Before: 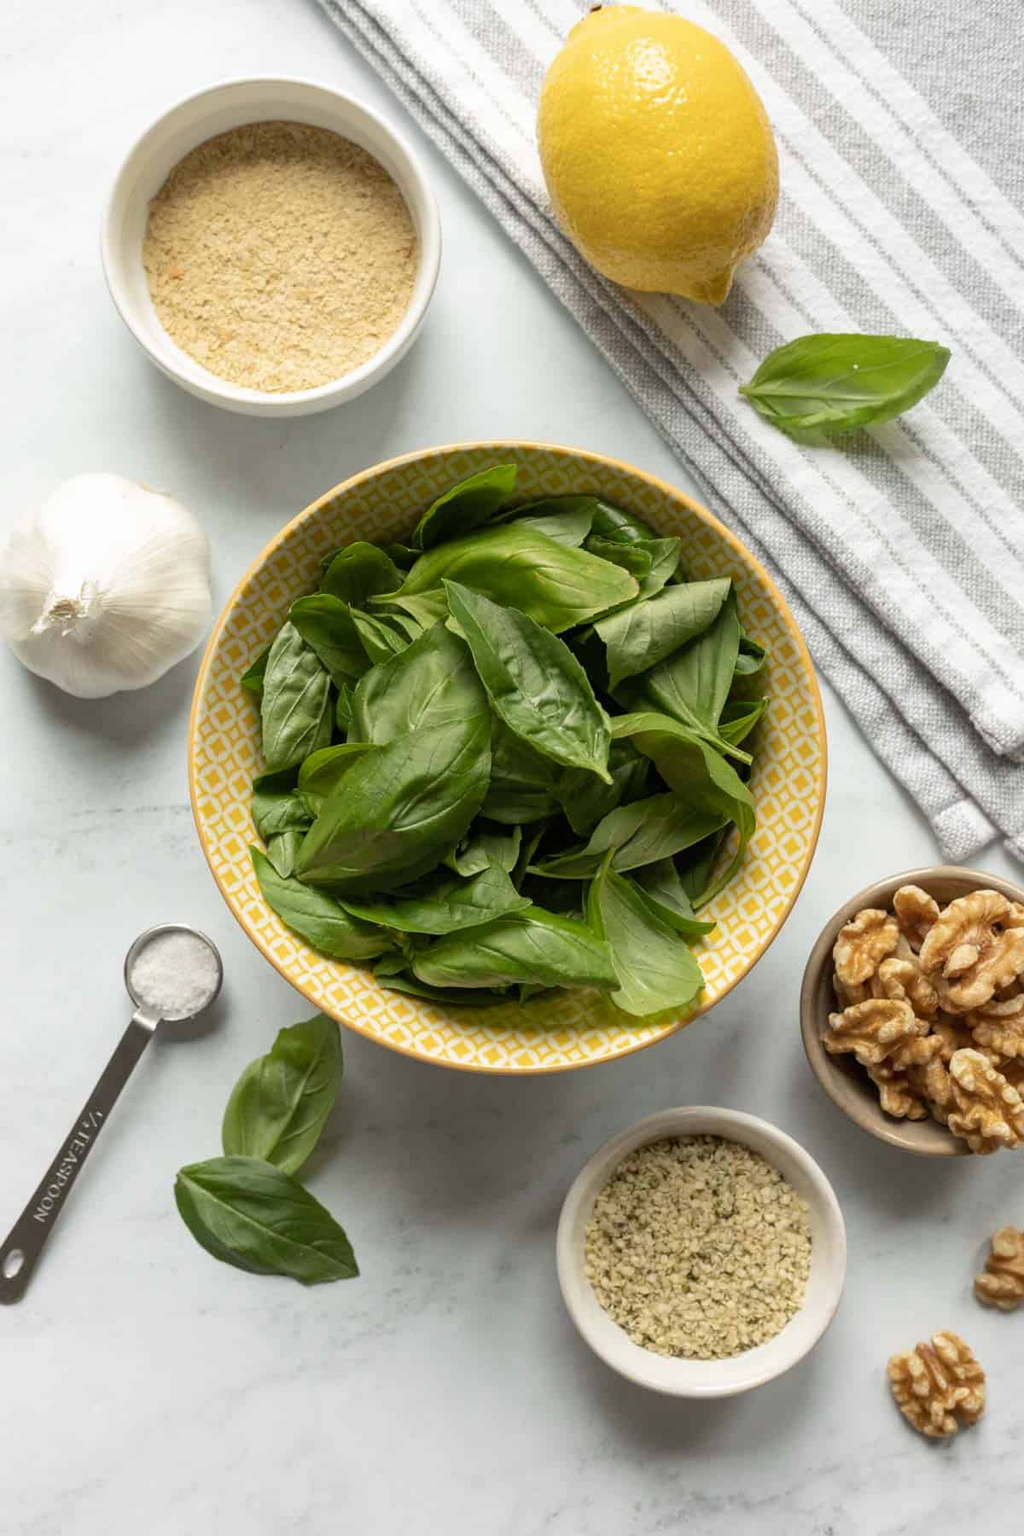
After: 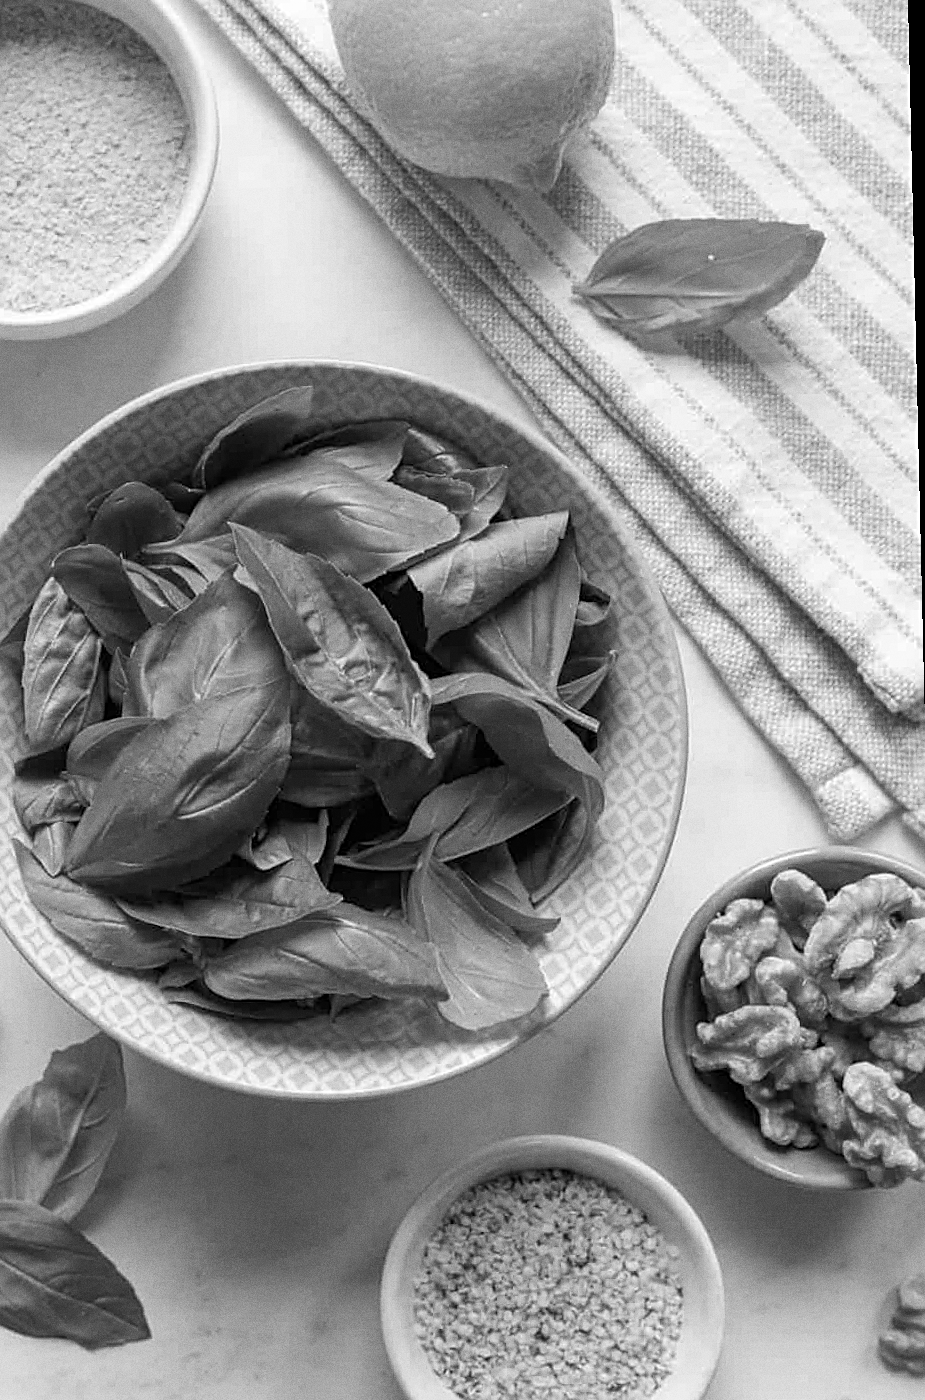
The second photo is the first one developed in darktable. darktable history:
crop: left 23.095%, top 5.827%, bottom 11.854%
grain: coarseness 0.09 ISO
color calibration: x 0.355, y 0.367, temperature 4700.38 K
monochrome: on, module defaults
sharpen: on, module defaults
rotate and perspective: rotation -1.32°, lens shift (horizontal) -0.031, crop left 0.015, crop right 0.985, crop top 0.047, crop bottom 0.982
